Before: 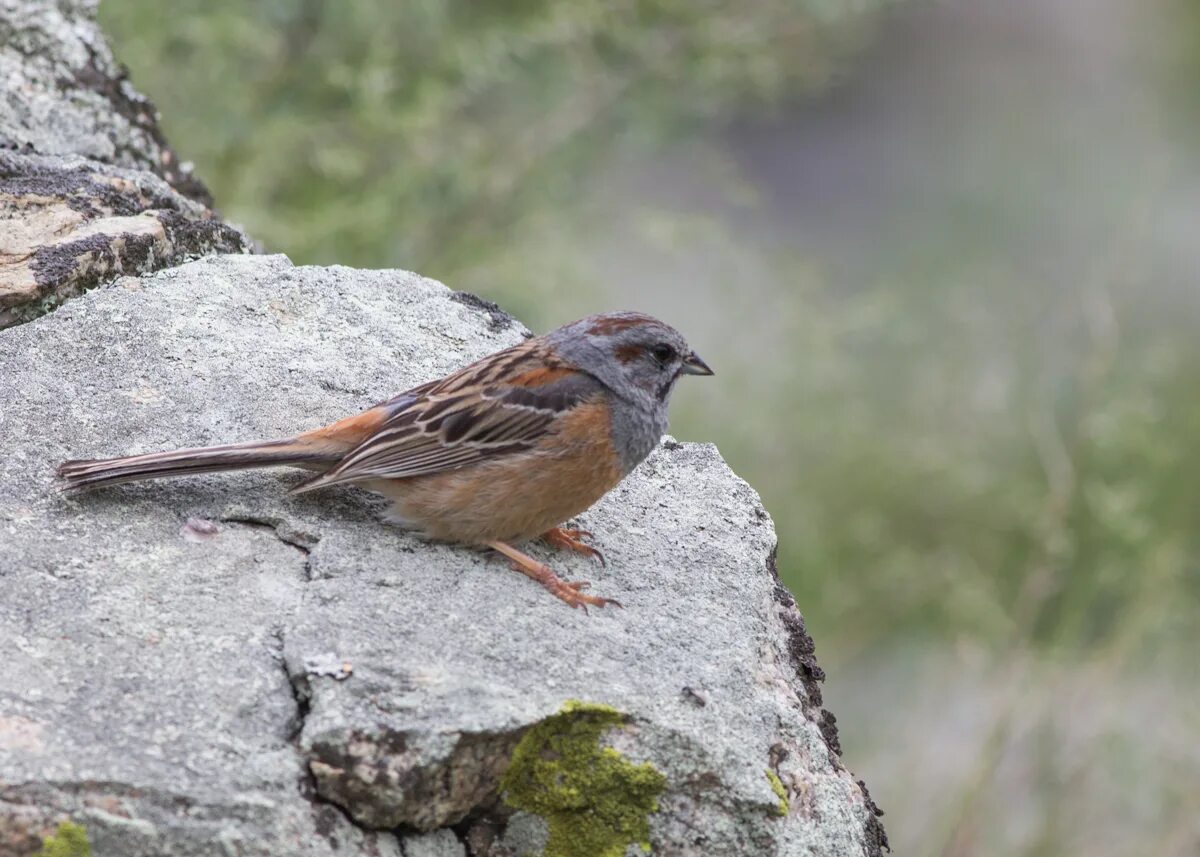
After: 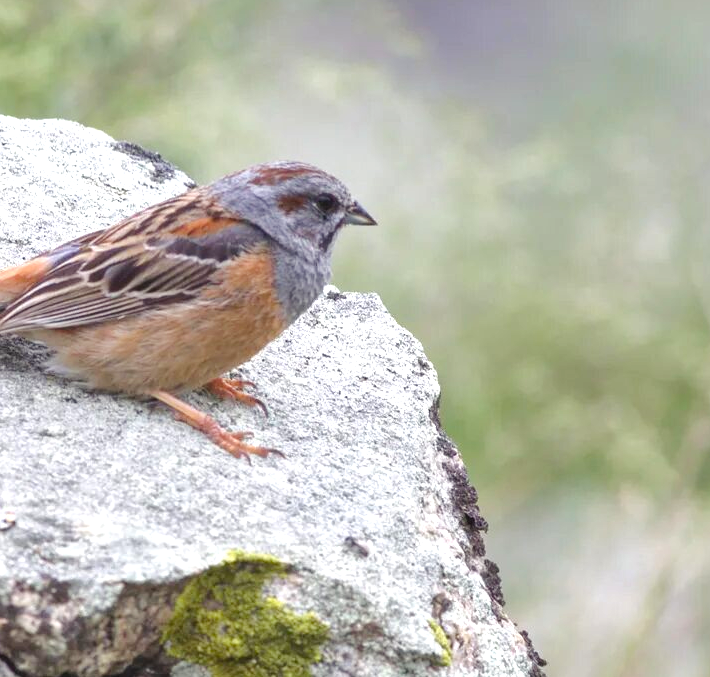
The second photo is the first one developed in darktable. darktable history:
local contrast: mode bilateral grid, contrast 19, coarseness 50, detail 132%, midtone range 0.2
crop and rotate: left 28.101%, top 17.555%, right 12.687%, bottom 3.384%
exposure: exposure 0.649 EV, compensate highlight preservation false
color balance rgb: shadows lift › chroma 3.172%, shadows lift › hue 281.86°, global offset › luminance 0.494%, perceptual saturation grading › global saturation 15.621%, perceptual saturation grading › highlights -19.545%, perceptual saturation grading › shadows 19.355%, perceptual brilliance grading › mid-tones 9.437%, perceptual brilliance grading › shadows 15.362%
